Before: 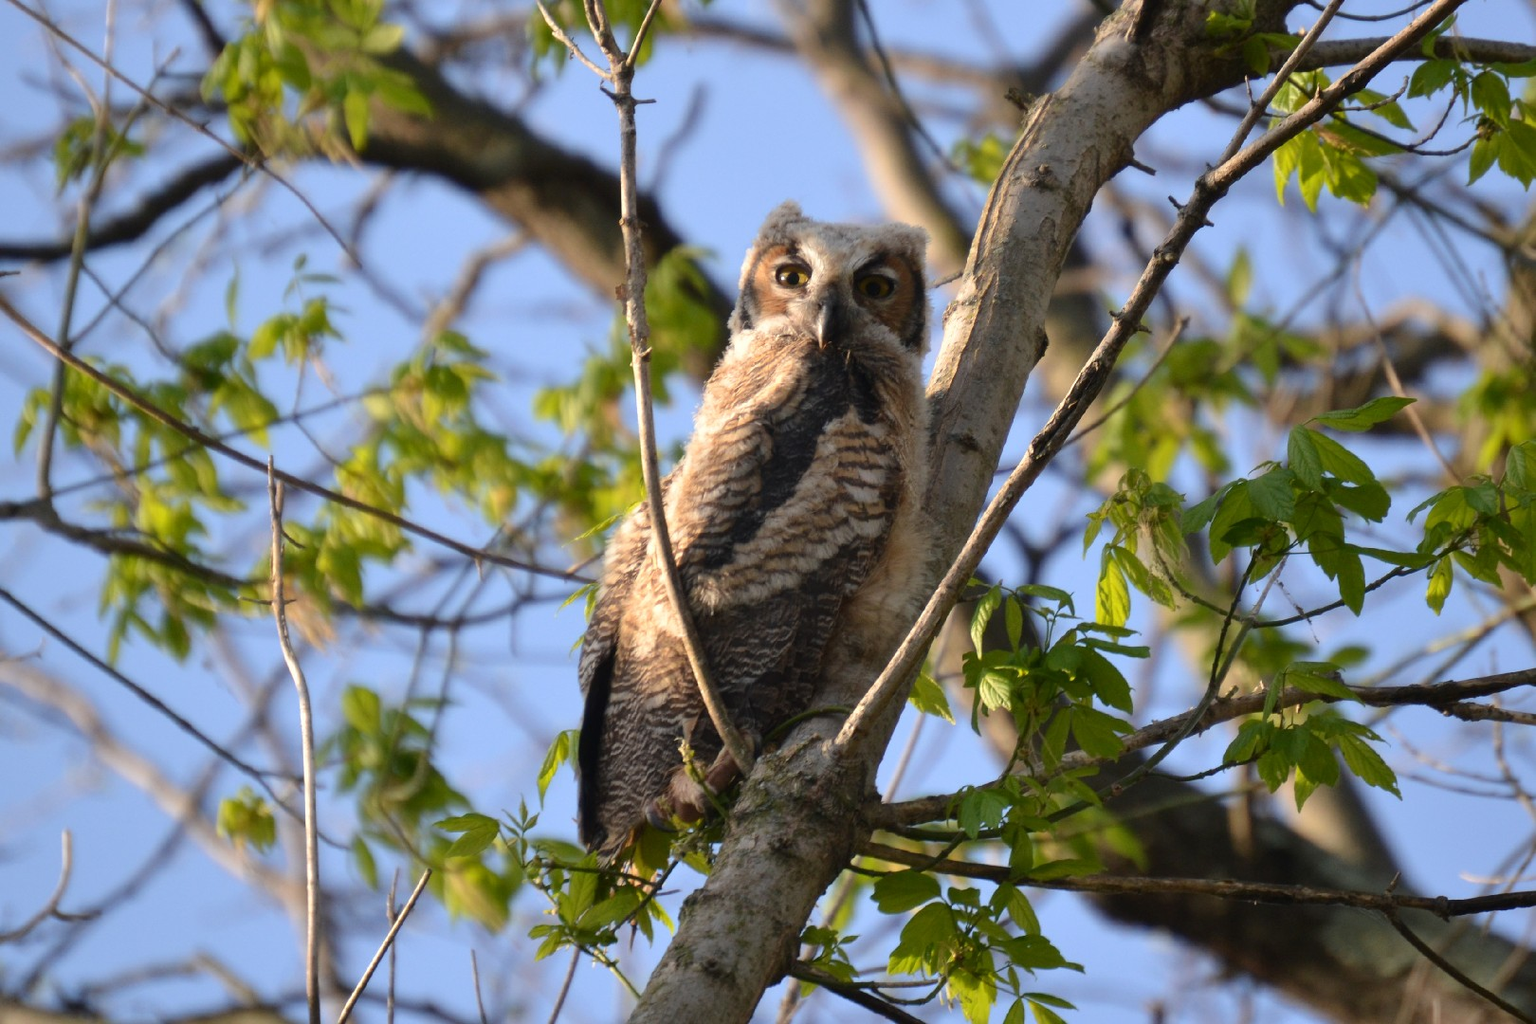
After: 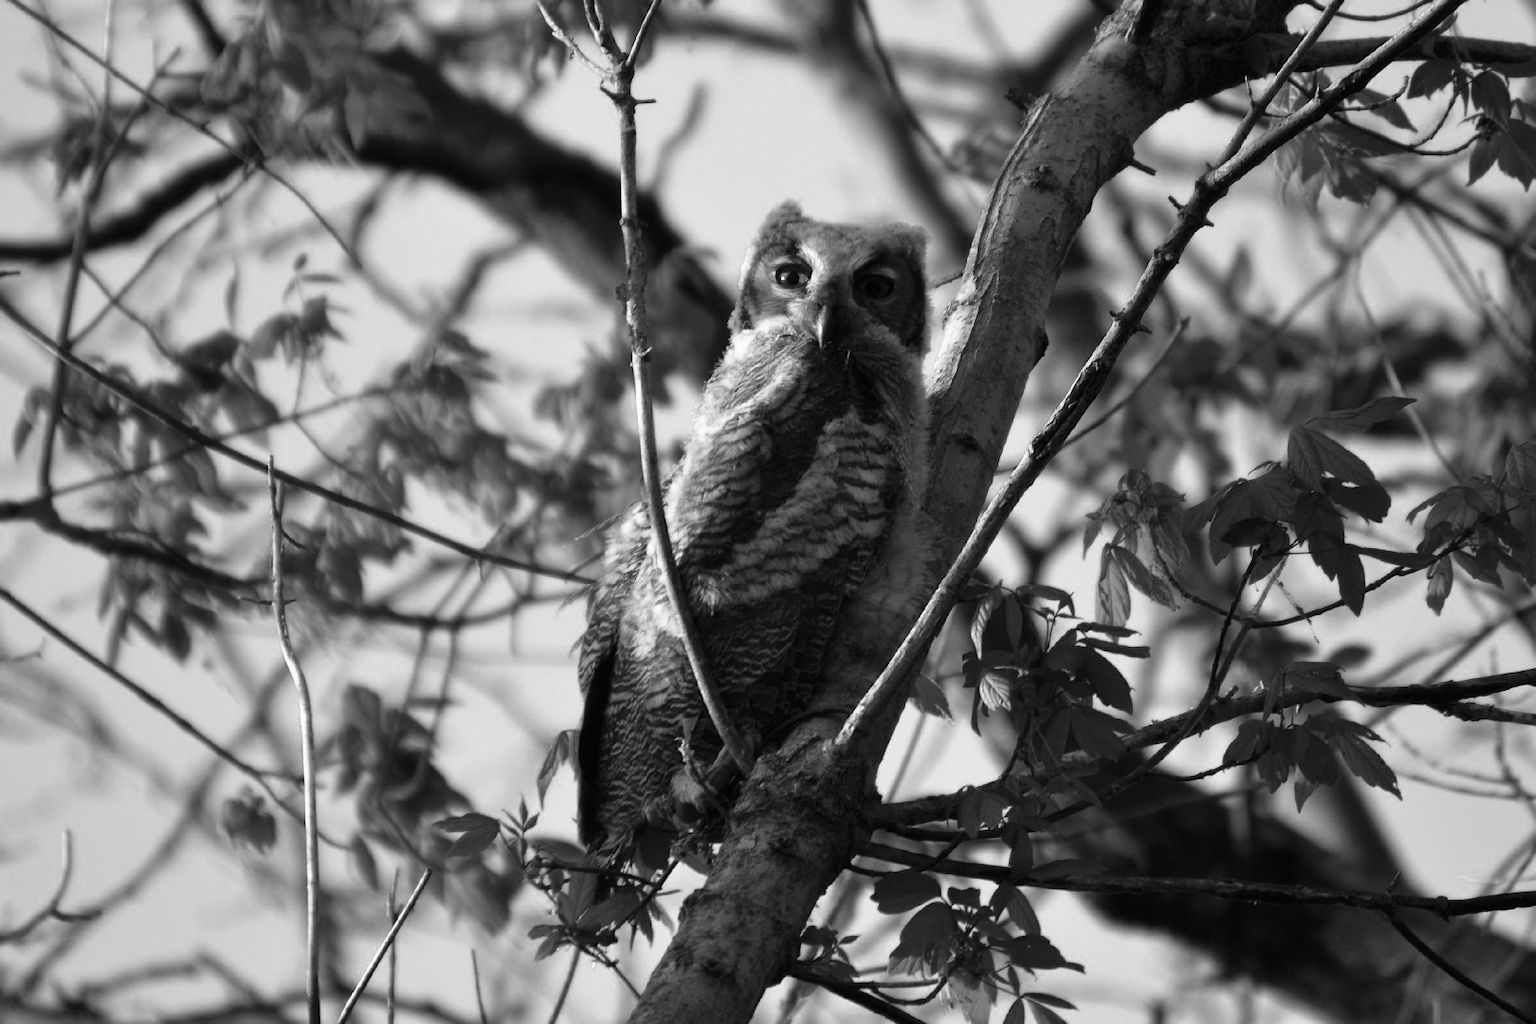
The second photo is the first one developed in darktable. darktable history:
color calibration: output gray [0.246, 0.254, 0.501, 0], illuminant custom, x 0.371, y 0.383, temperature 4281.09 K
shadows and highlights: shadows -0.77, highlights 39.32
contrast brightness saturation: contrast 0.07, brightness -0.149, saturation 0.116
